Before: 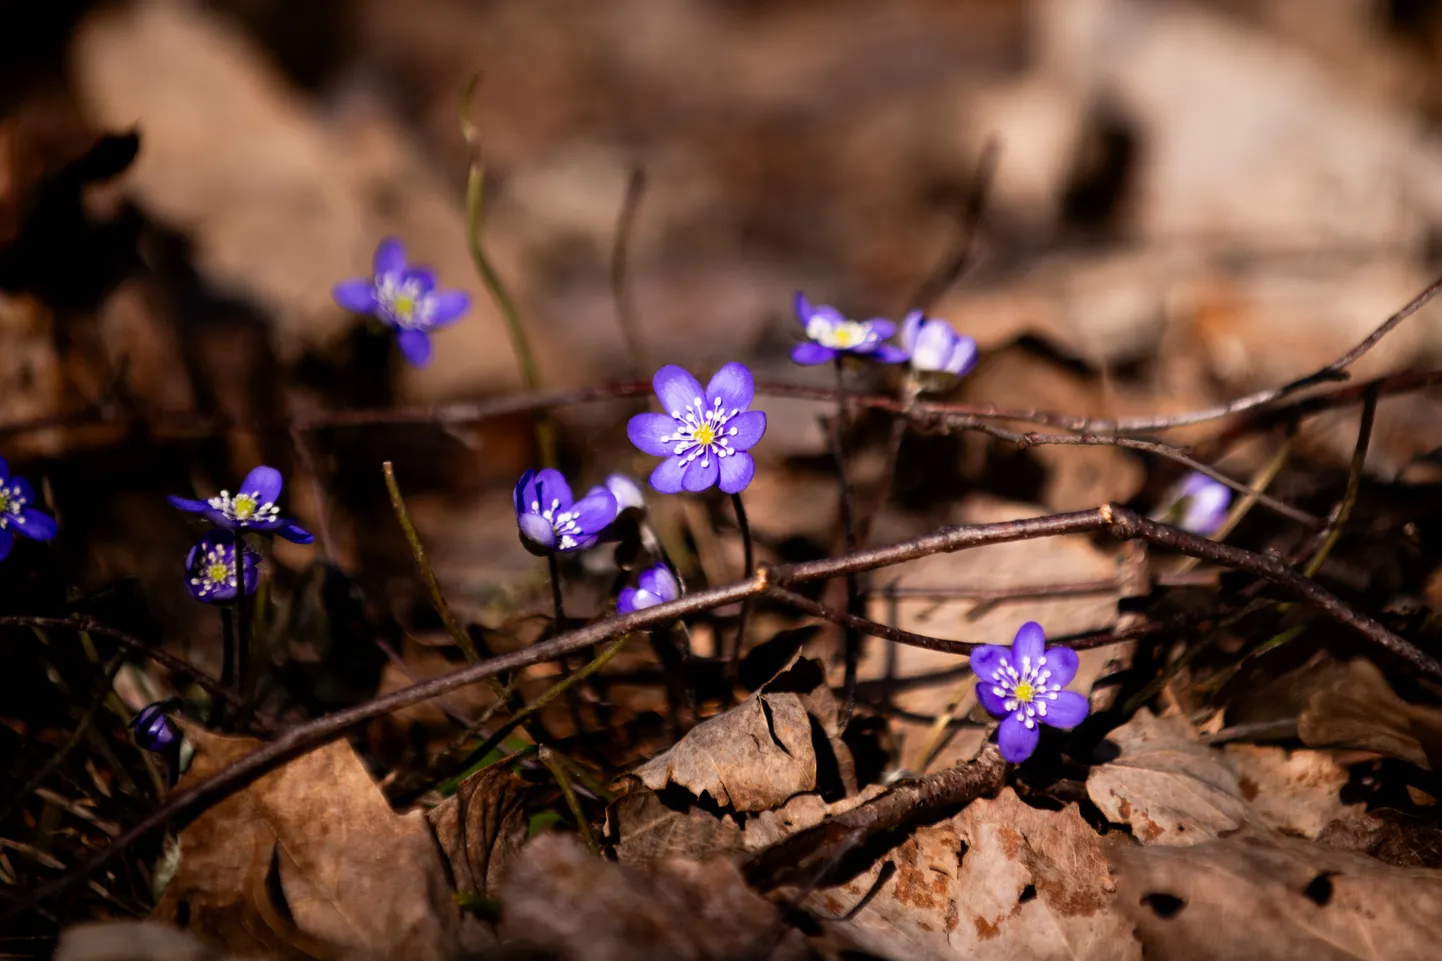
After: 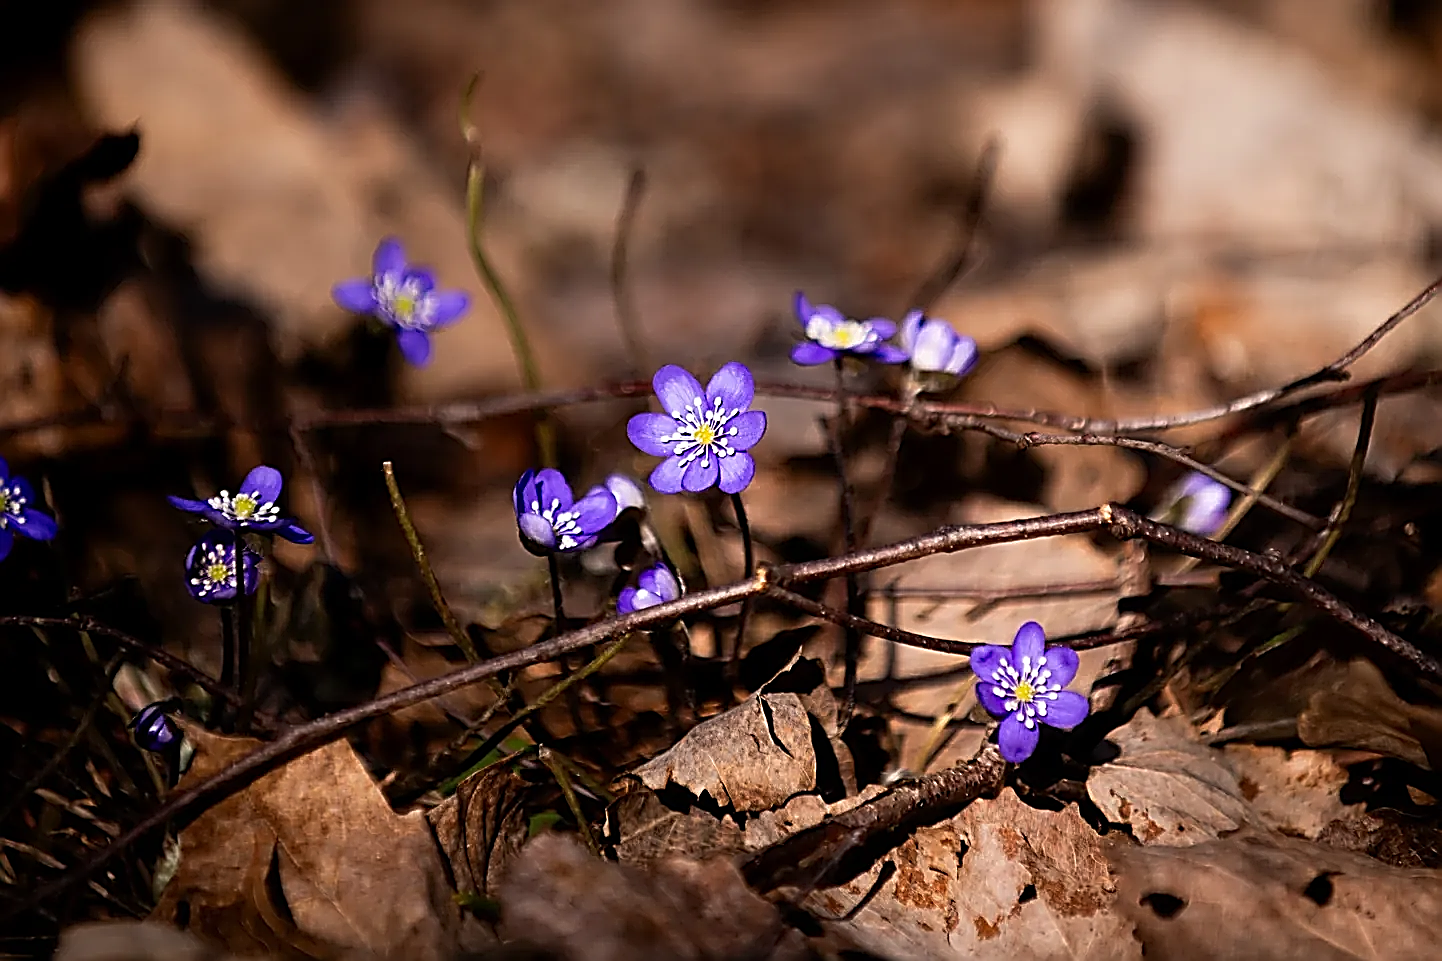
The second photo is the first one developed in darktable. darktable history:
sharpen: amount 1.989
